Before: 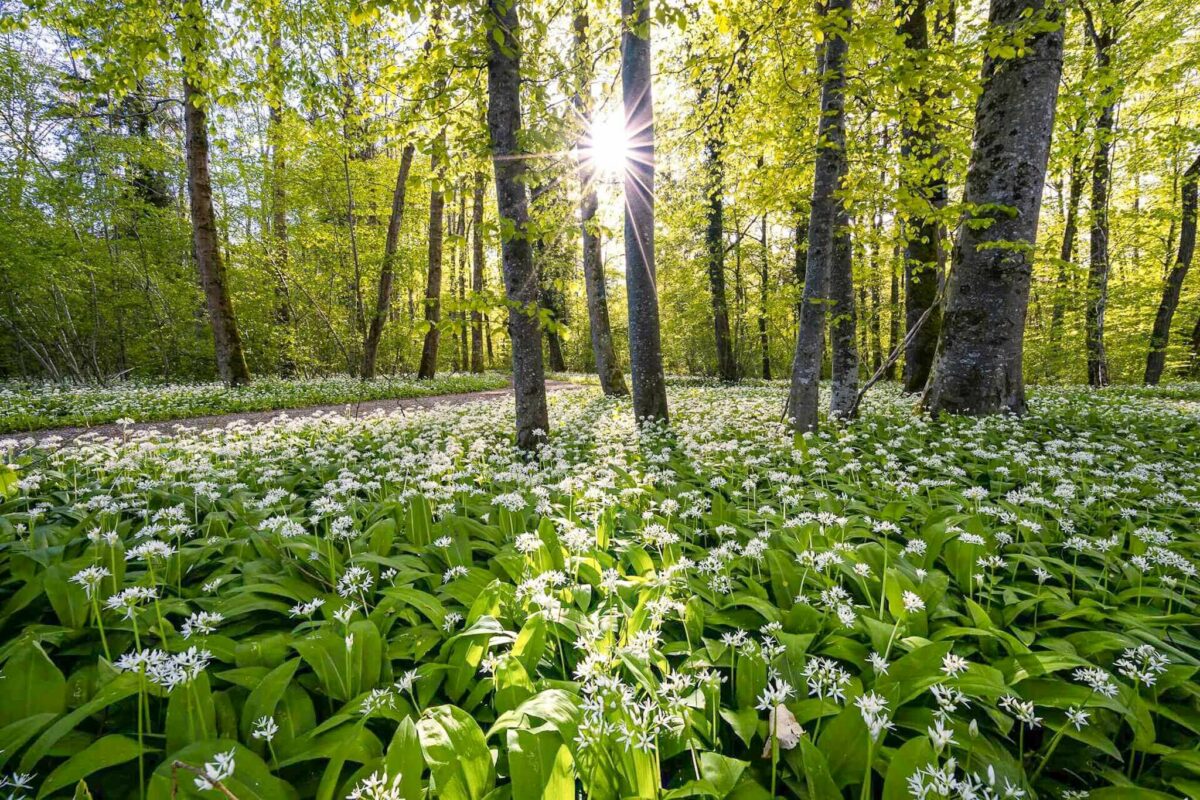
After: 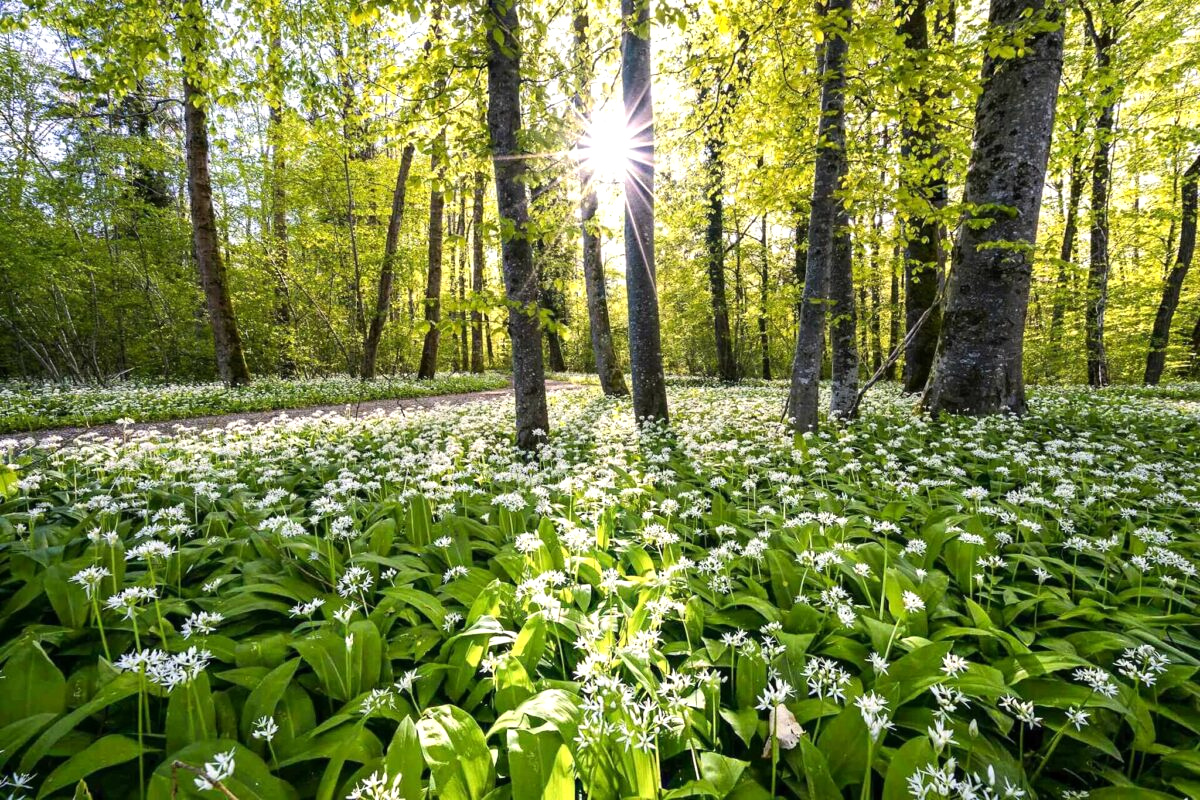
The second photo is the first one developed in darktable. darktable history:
tone equalizer: -8 EV -0.388 EV, -7 EV -0.373 EV, -6 EV -0.316 EV, -5 EV -0.2 EV, -3 EV 0.242 EV, -2 EV 0.355 EV, -1 EV 0.402 EV, +0 EV 0.394 EV, edges refinement/feathering 500, mask exposure compensation -1.57 EV, preserve details no
